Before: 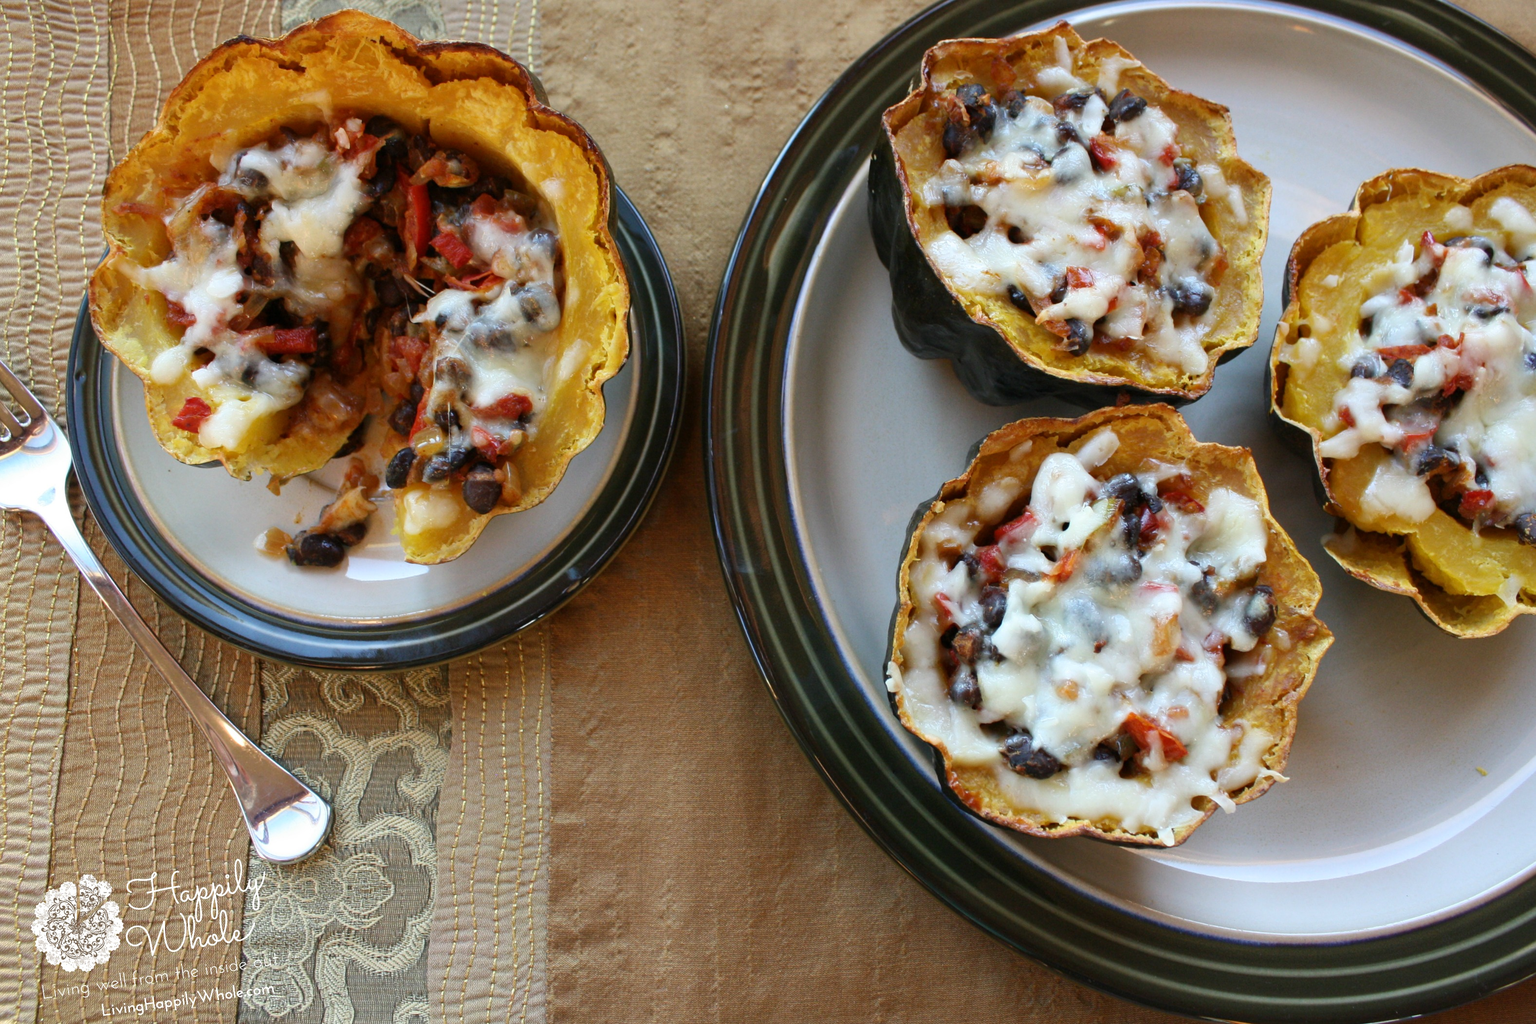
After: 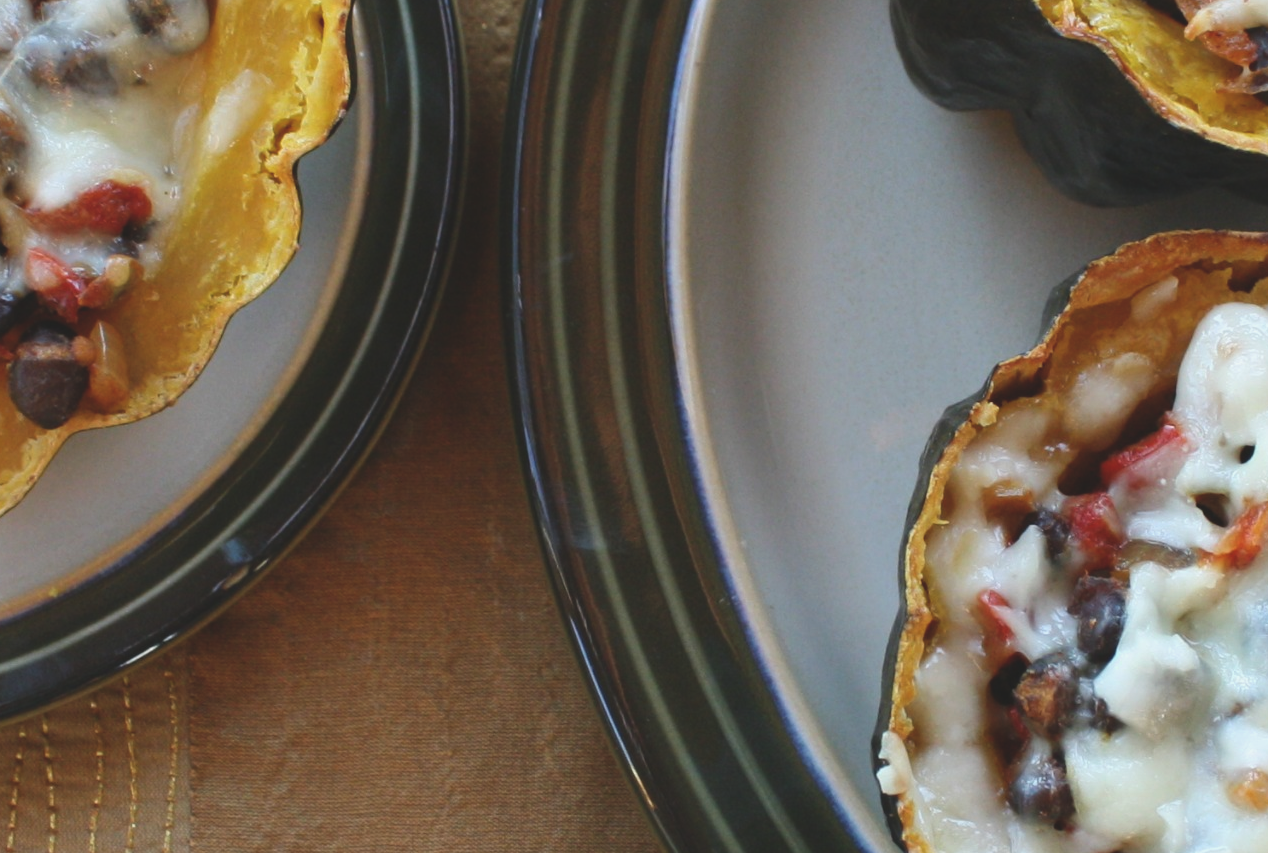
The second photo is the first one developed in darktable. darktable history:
crop: left 29.884%, top 29.858%, right 29.897%, bottom 29.576%
exposure: black level correction -0.015, exposure -0.127 EV, compensate exposure bias true, compensate highlight preservation false
